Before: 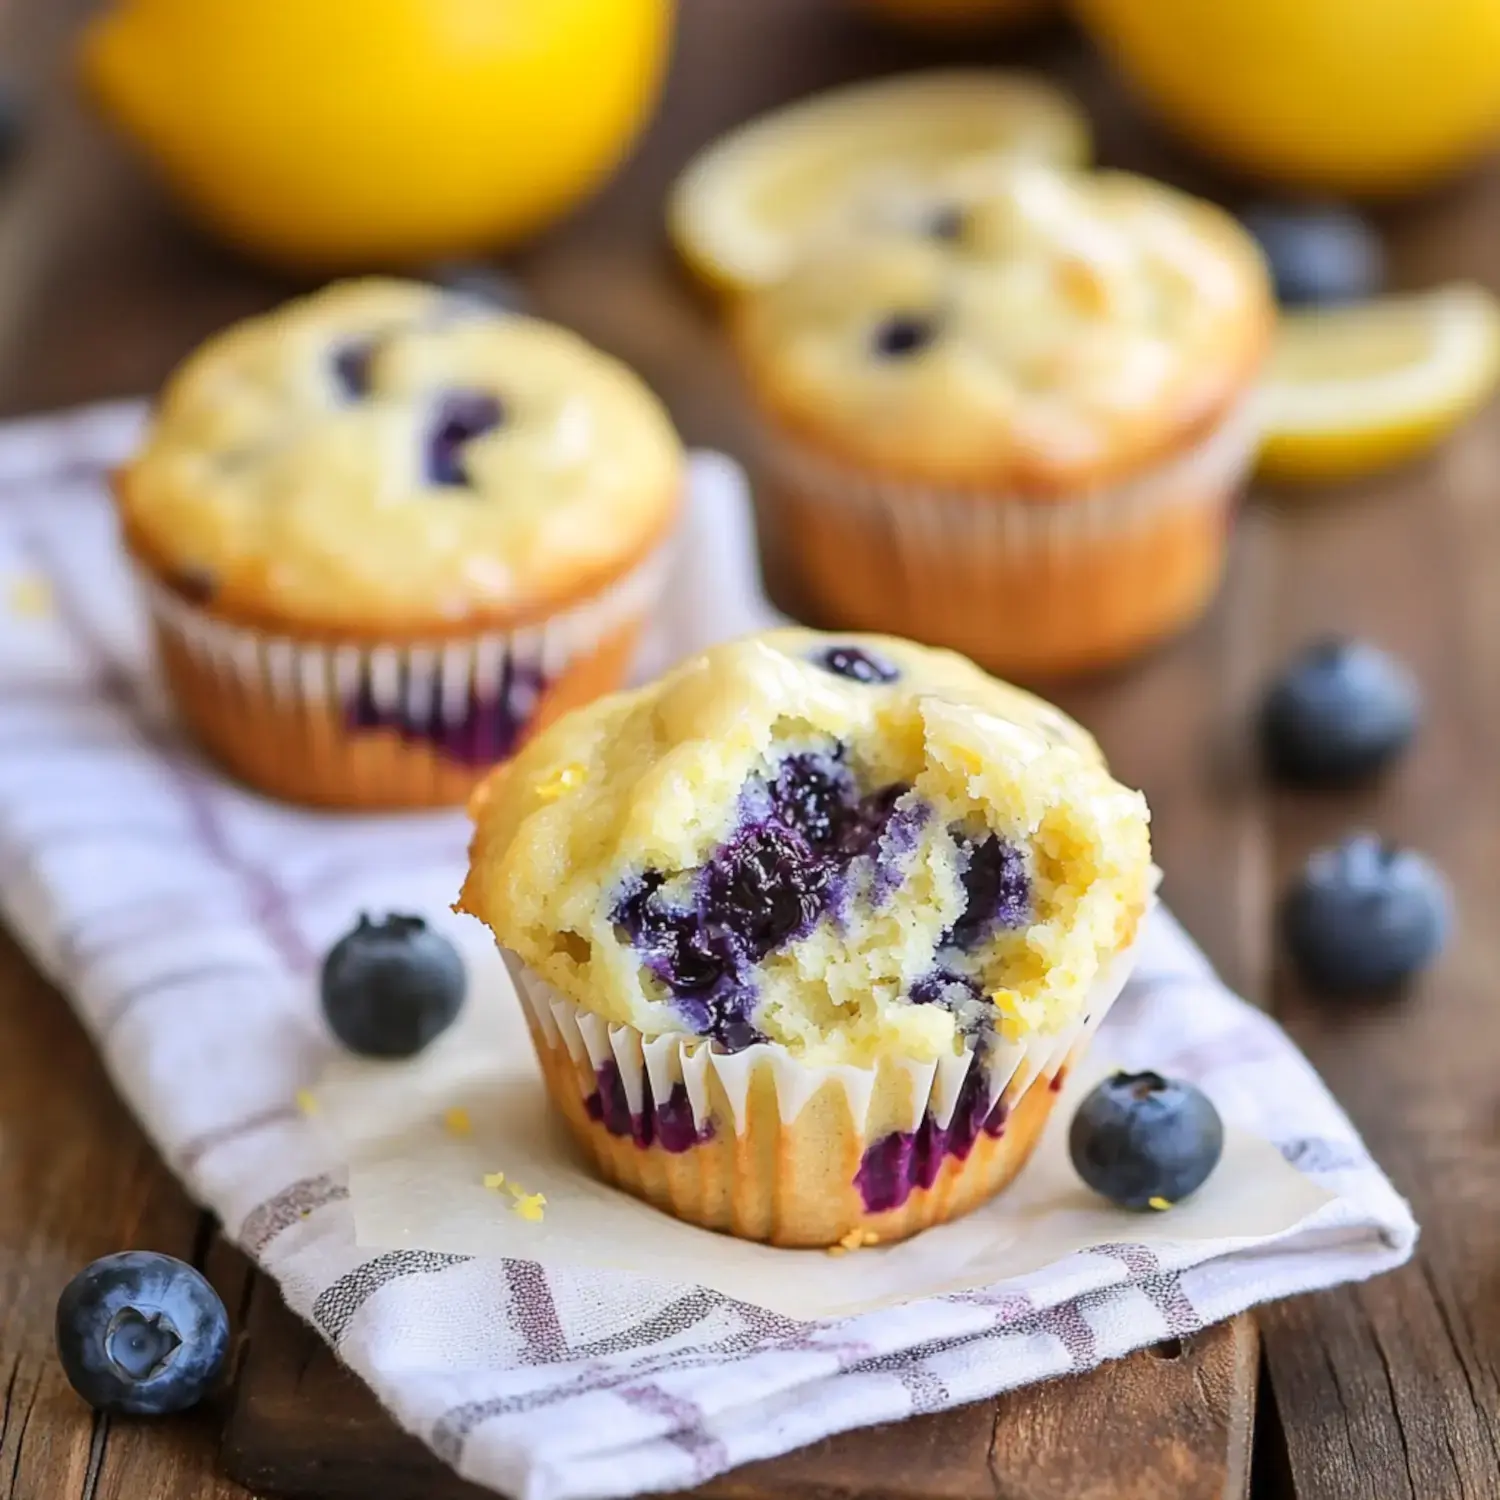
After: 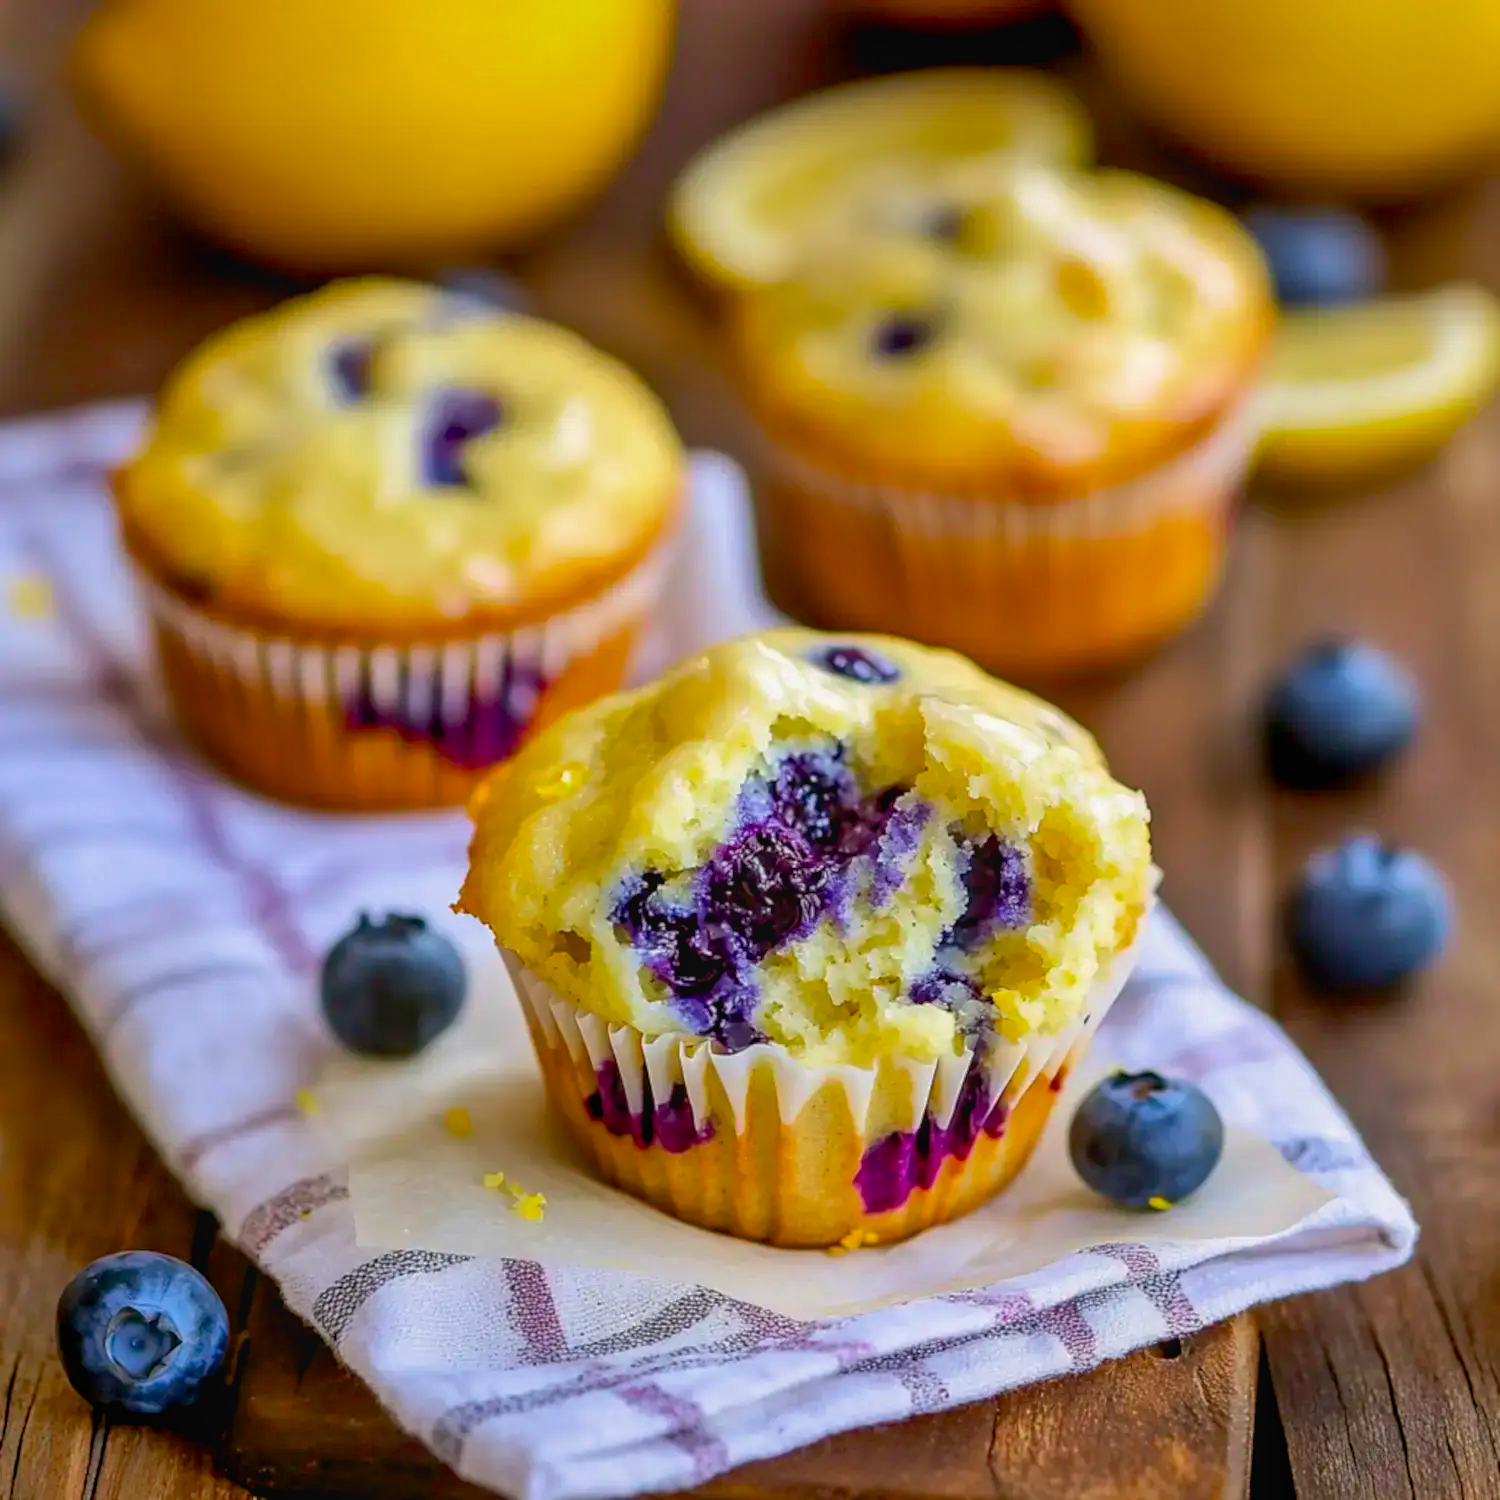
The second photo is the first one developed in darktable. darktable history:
local contrast: detail 110%
contrast brightness saturation: brightness -0.091
color balance rgb: global offset › luminance -0.858%, linear chroma grading › global chroma 8.897%, perceptual saturation grading › global saturation 30.992%
shadows and highlights: on, module defaults
velvia: on, module defaults
